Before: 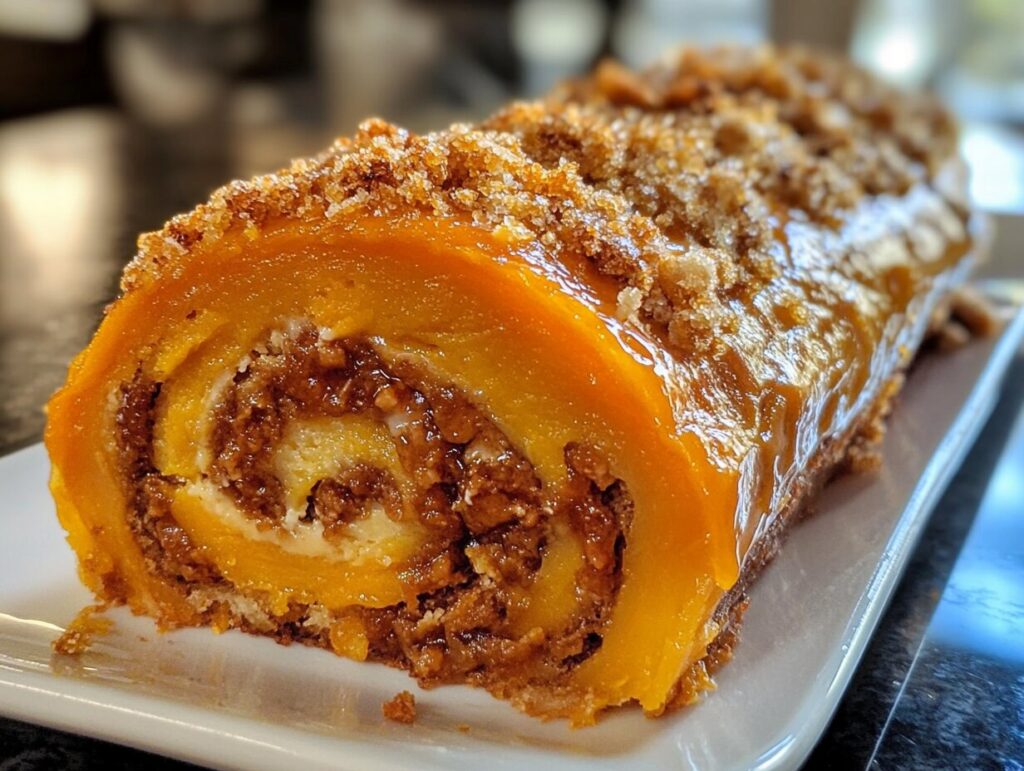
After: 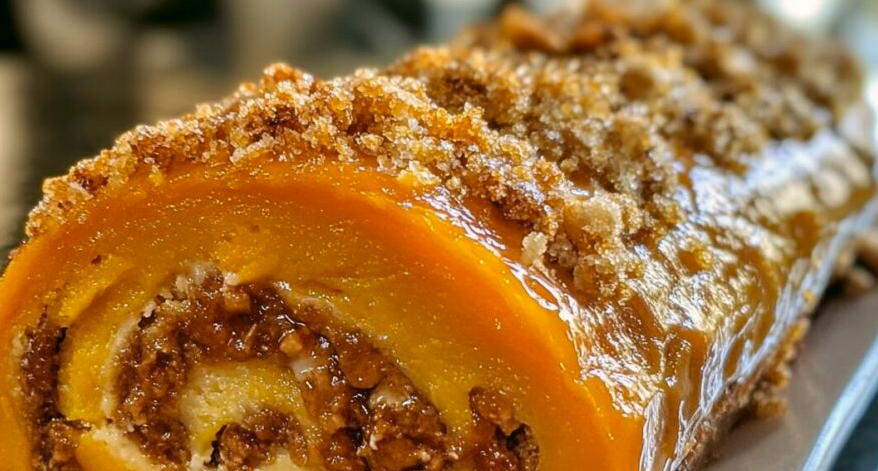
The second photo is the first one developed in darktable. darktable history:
crop and rotate: left 9.325%, top 7.212%, right 4.89%, bottom 31.651%
color correction: highlights a* 4.06, highlights b* 4.96, shadows a* -7.14, shadows b* 4.6
